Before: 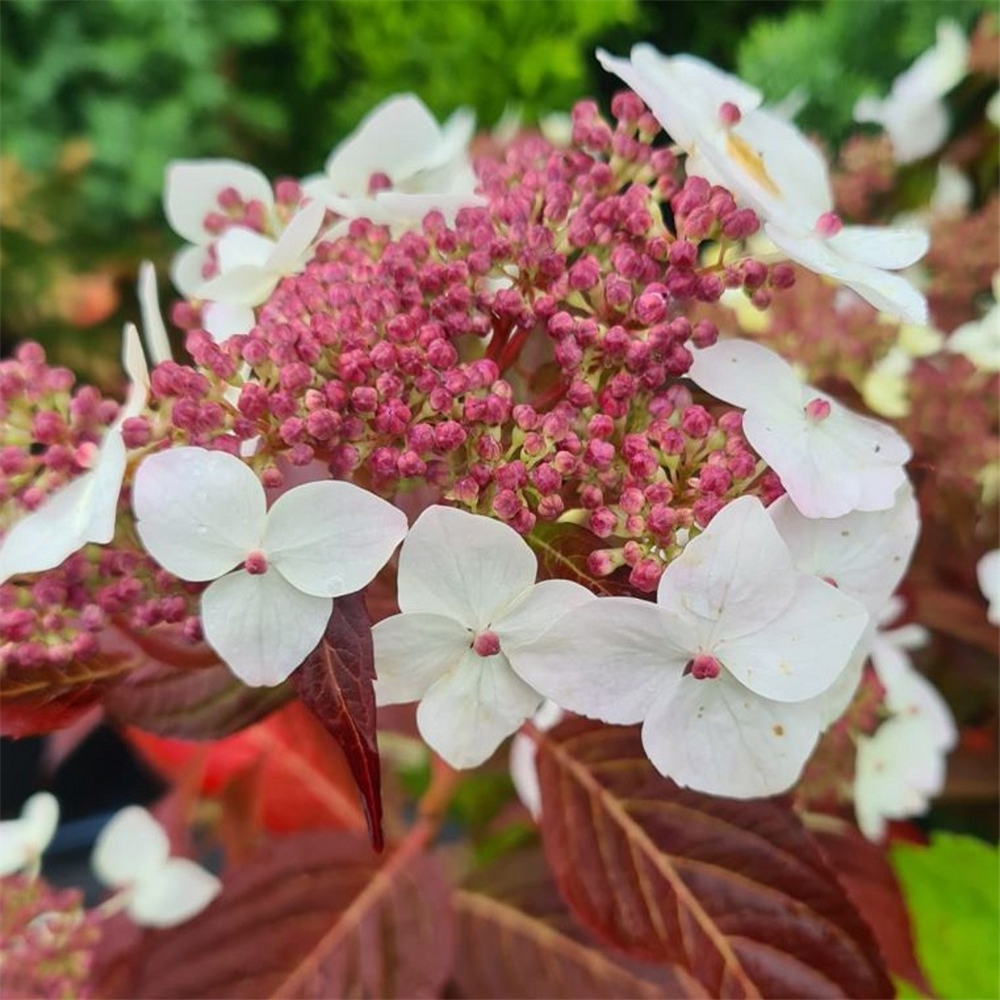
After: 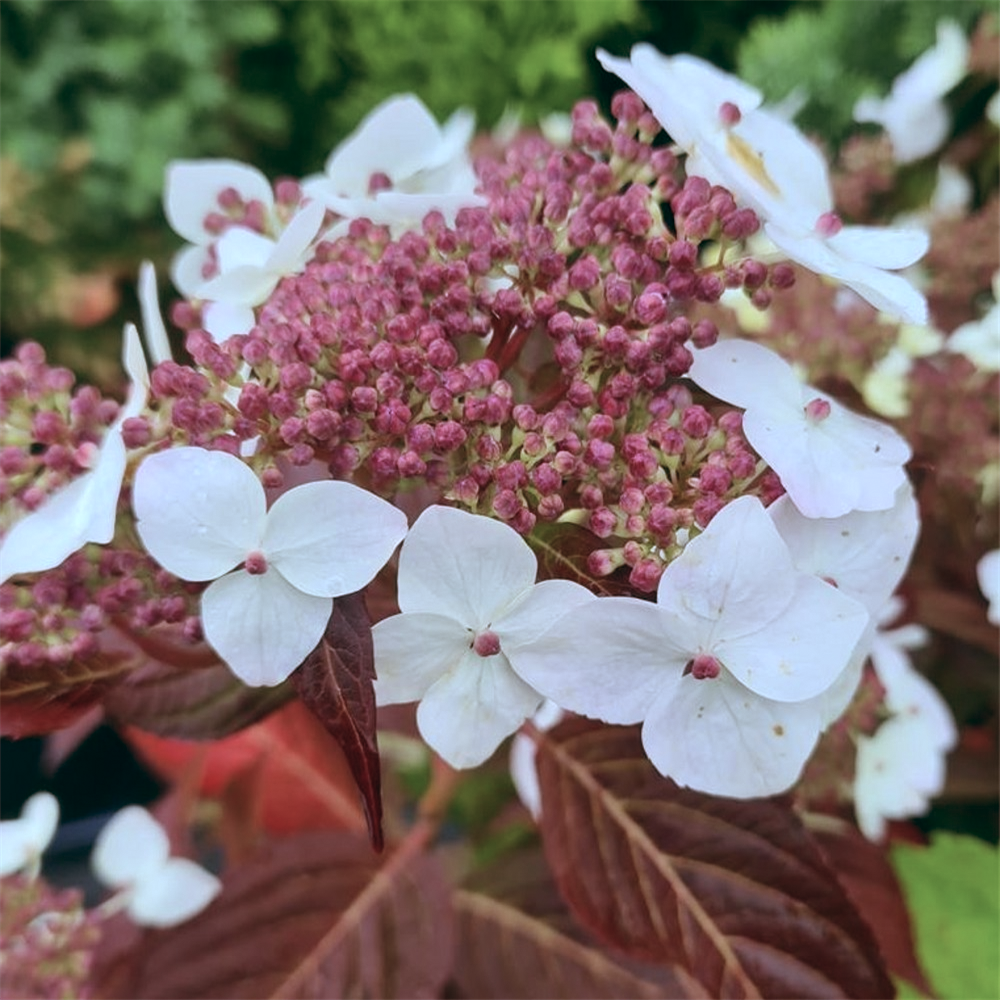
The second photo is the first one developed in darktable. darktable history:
color balance: lift [1, 0.994, 1.002, 1.006], gamma [0.957, 1.081, 1.016, 0.919], gain [0.97, 0.972, 1.01, 1.028], input saturation 91.06%, output saturation 79.8%
white balance: red 0.948, green 1.02, blue 1.176
grain: coarseness 0.81 ISO, strength 1.34%, mid-tones bias 0%
